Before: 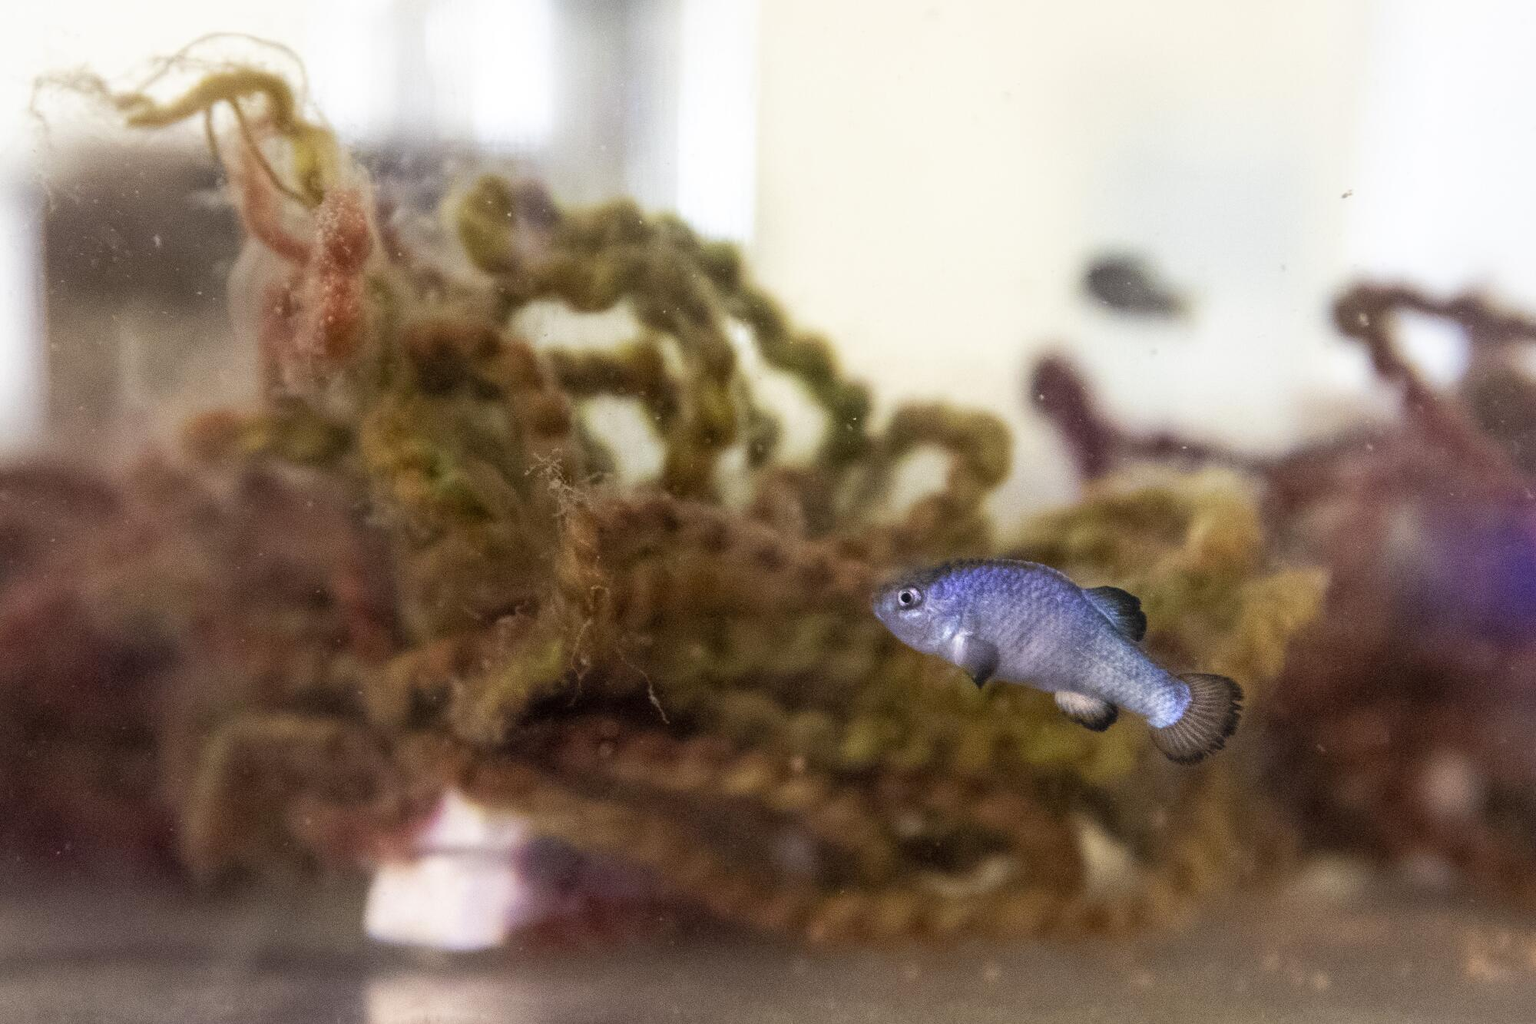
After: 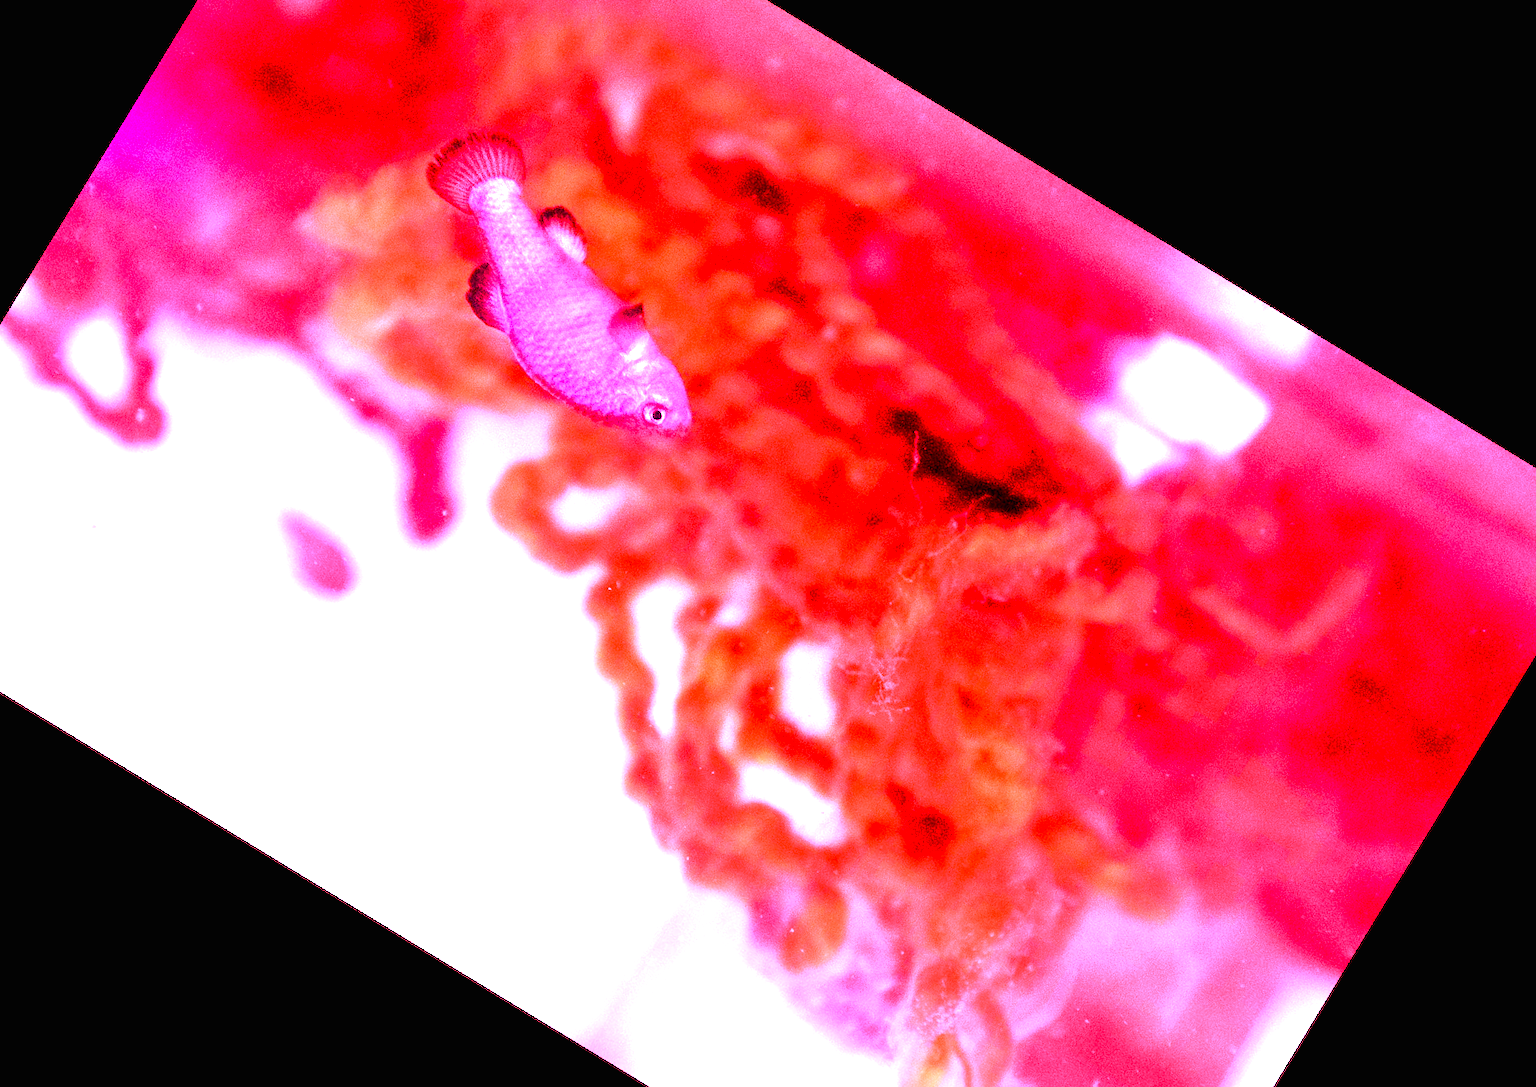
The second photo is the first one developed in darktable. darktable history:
crop and rotate: angle 148.68°, left 9.111%, top 15.603%, right 4.588%, bottom 17.041%
shadows and highlights: shadows -10, white point adjustment 1.5, highlights 10
color balance rgb: shadows lift › luminance -21.66%, shadows lift › chroma 6.57%, shadows lift › hue 270°, power › chroma 0.68%, power › hue 60°, highlights gain › luminance 6.08%, highlights gain › chroma 1.33%, highlights gain › hue 90°, global offset › luminance -0.87%, perceptual saturation grading › global saturation 26.86%, perceptual saturation grading › highlights -28.39%, perceptual saturation grading › mid-tones 15.22%, perceptual saturation grading › shadows 33.98%, perceptual brilliance grading › highlights 10%, perceptual brilliance grading › mid-tones 5%
exposure: exposure 0.197 EV, compensate highlight preservation false
contrast brightness saturation: contrast -0.02, brightness -0.01, saturation 0.03
white balance: red 4.26, blue 1.802
